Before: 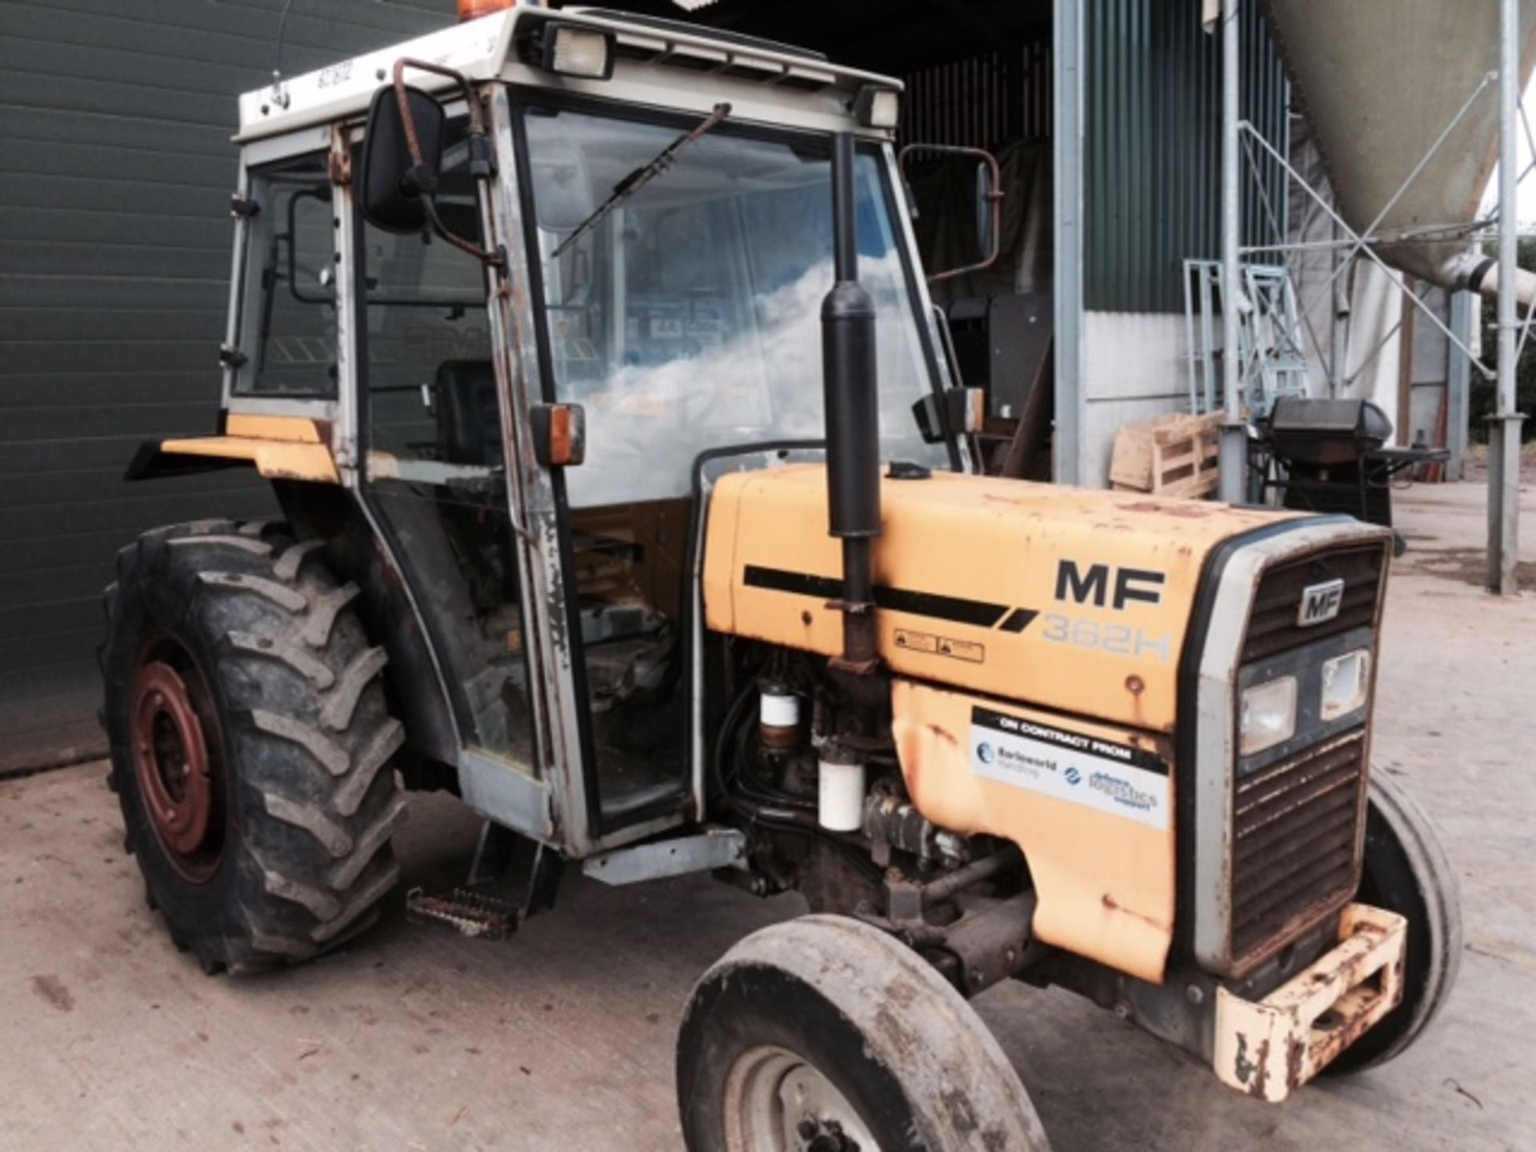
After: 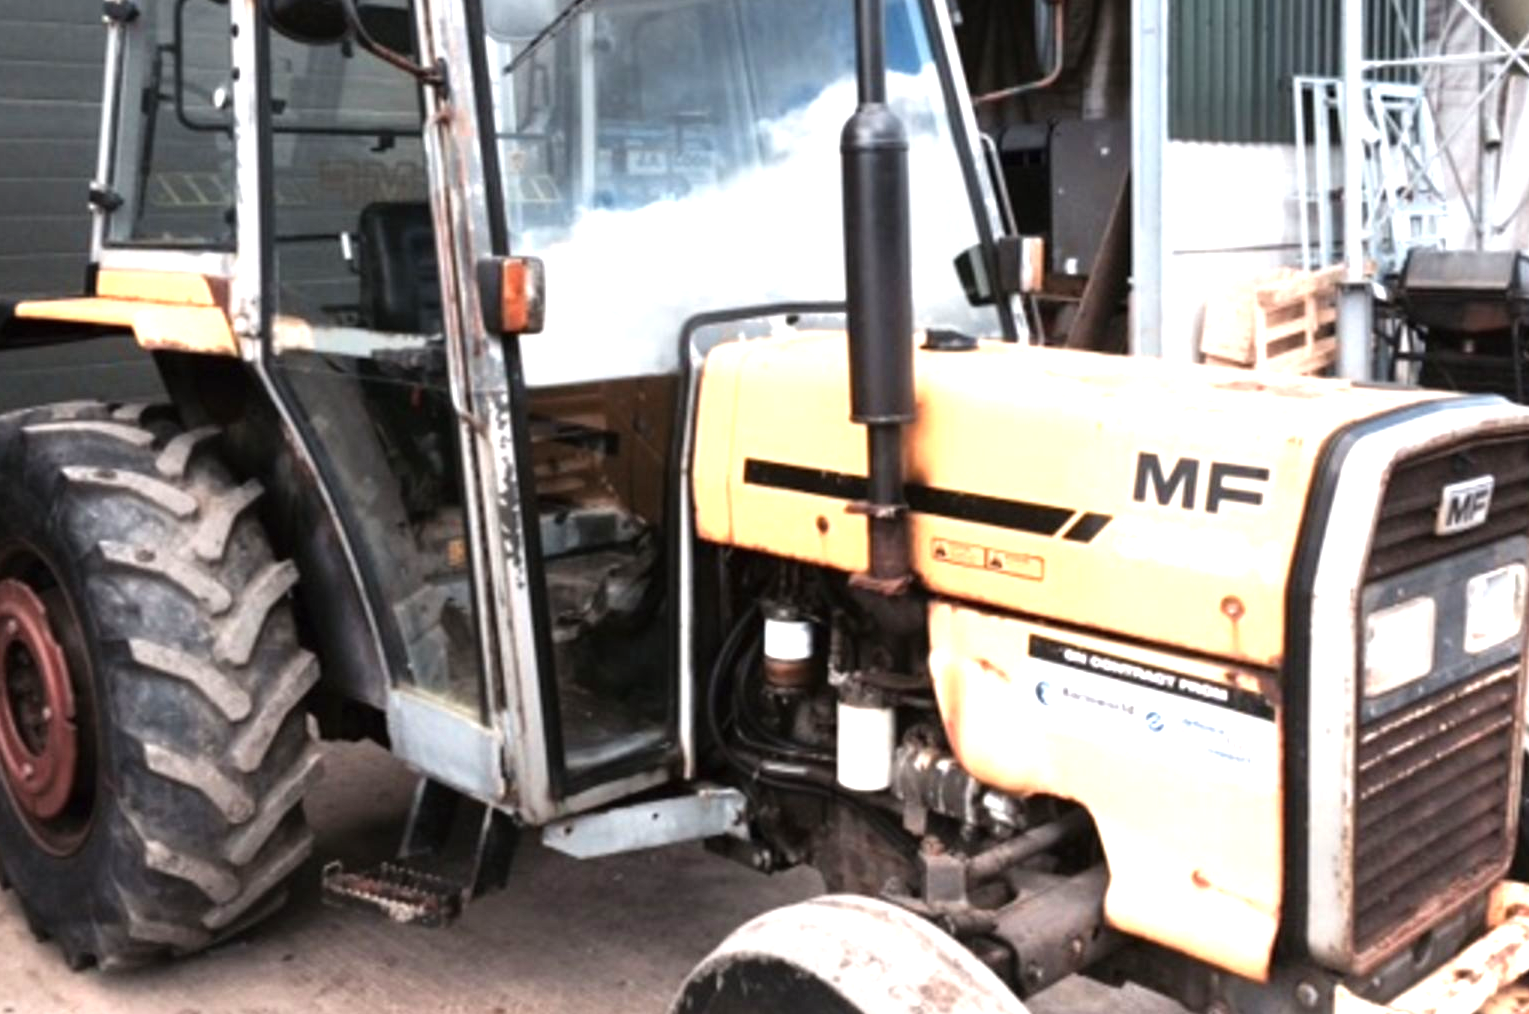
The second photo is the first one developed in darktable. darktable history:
exposure: black level correction 0, exposure 0.951 EV, compensate highlight preservation false
crop: left 9.715%, top 17.235%, right 10.645%, bottom 12.325%
levels: mode automatic, levels [0.721, 0.937, 0.997]
tone equalizer: -8 EV -0.453 EV, -7 EV -0.377 EV, -6 EV -0.366 EV, -5 EV -0.238 EV, -3 EV 0.187 EV, -2 EV 0.337 EV, -1 EV 0.371 EV, +0 EV 0.4 EV
